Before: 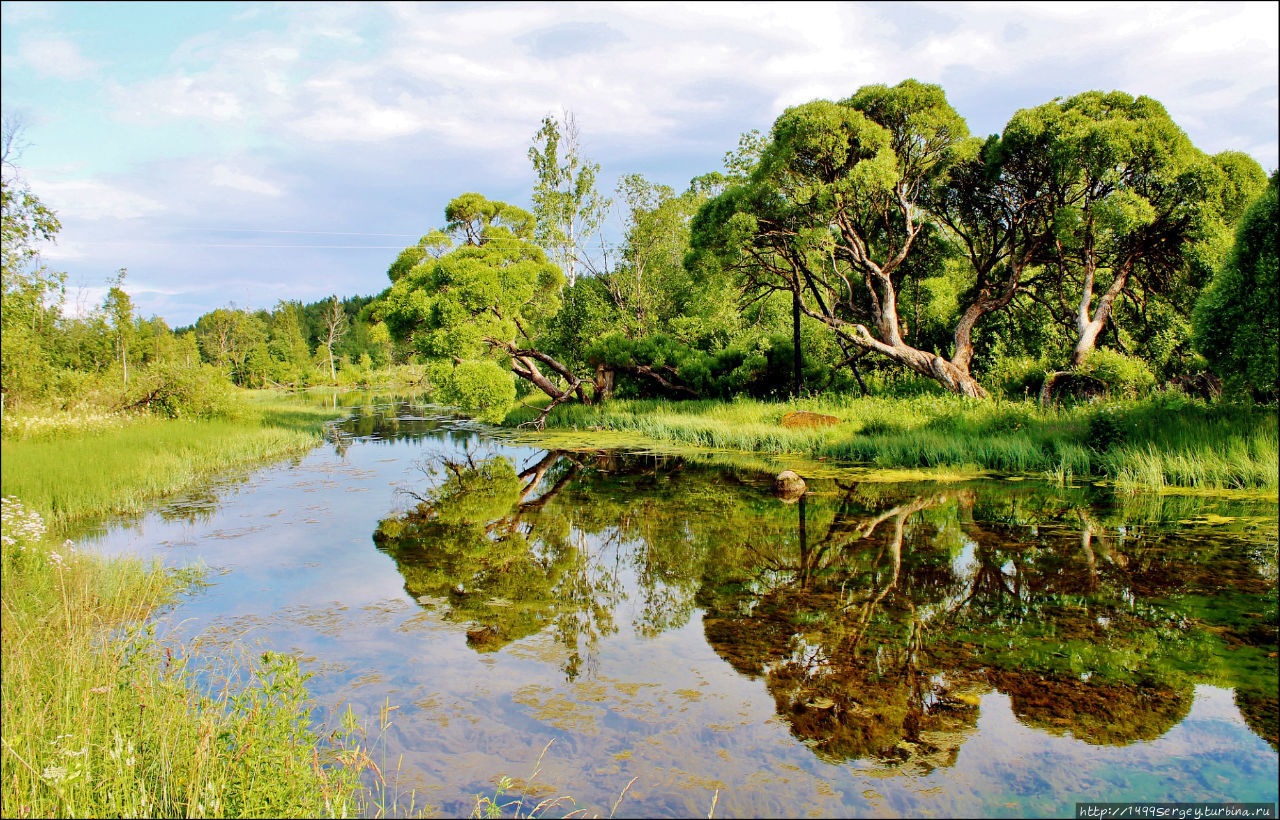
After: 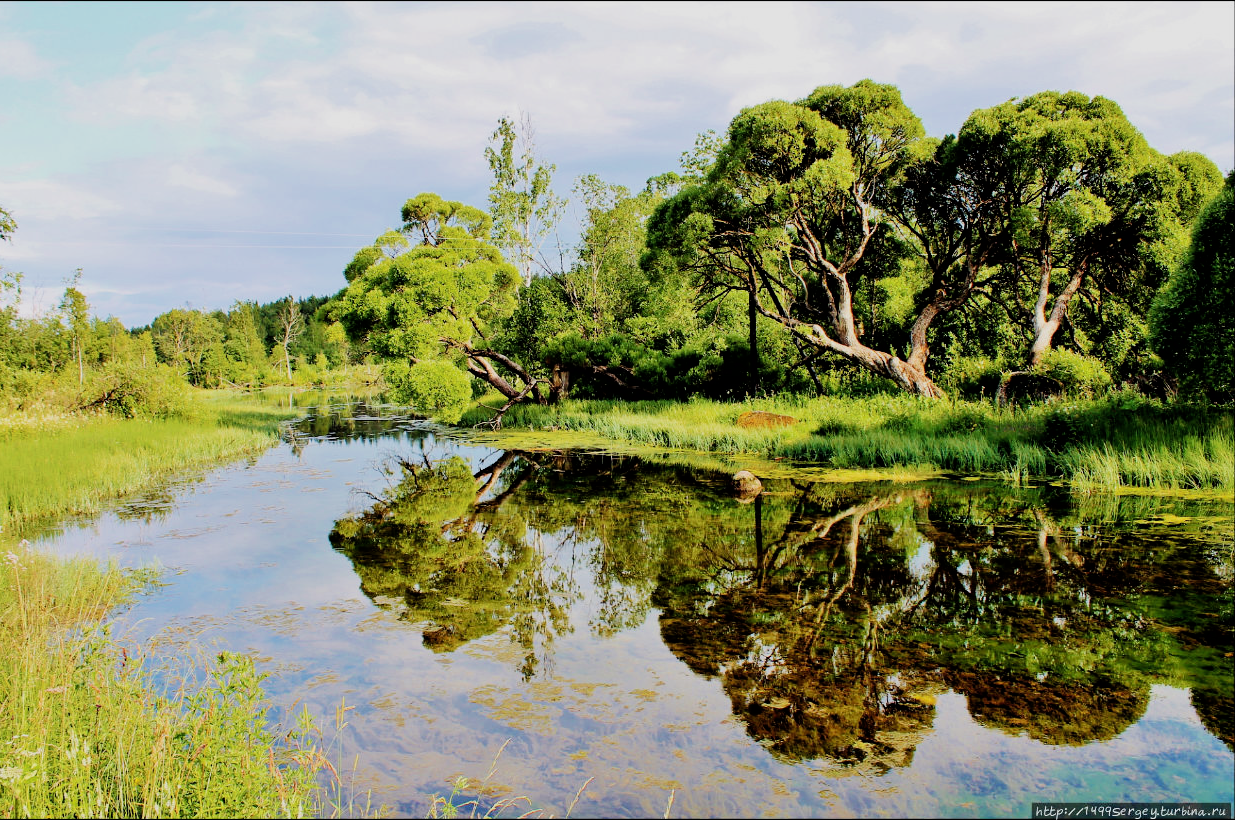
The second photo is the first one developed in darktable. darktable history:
crop and rotate: left 3.467%
filmic rgb: black relative exposure -7.49 EV, white relative exposure 4.99 EV, hardness 3.31, contrast 1.3
